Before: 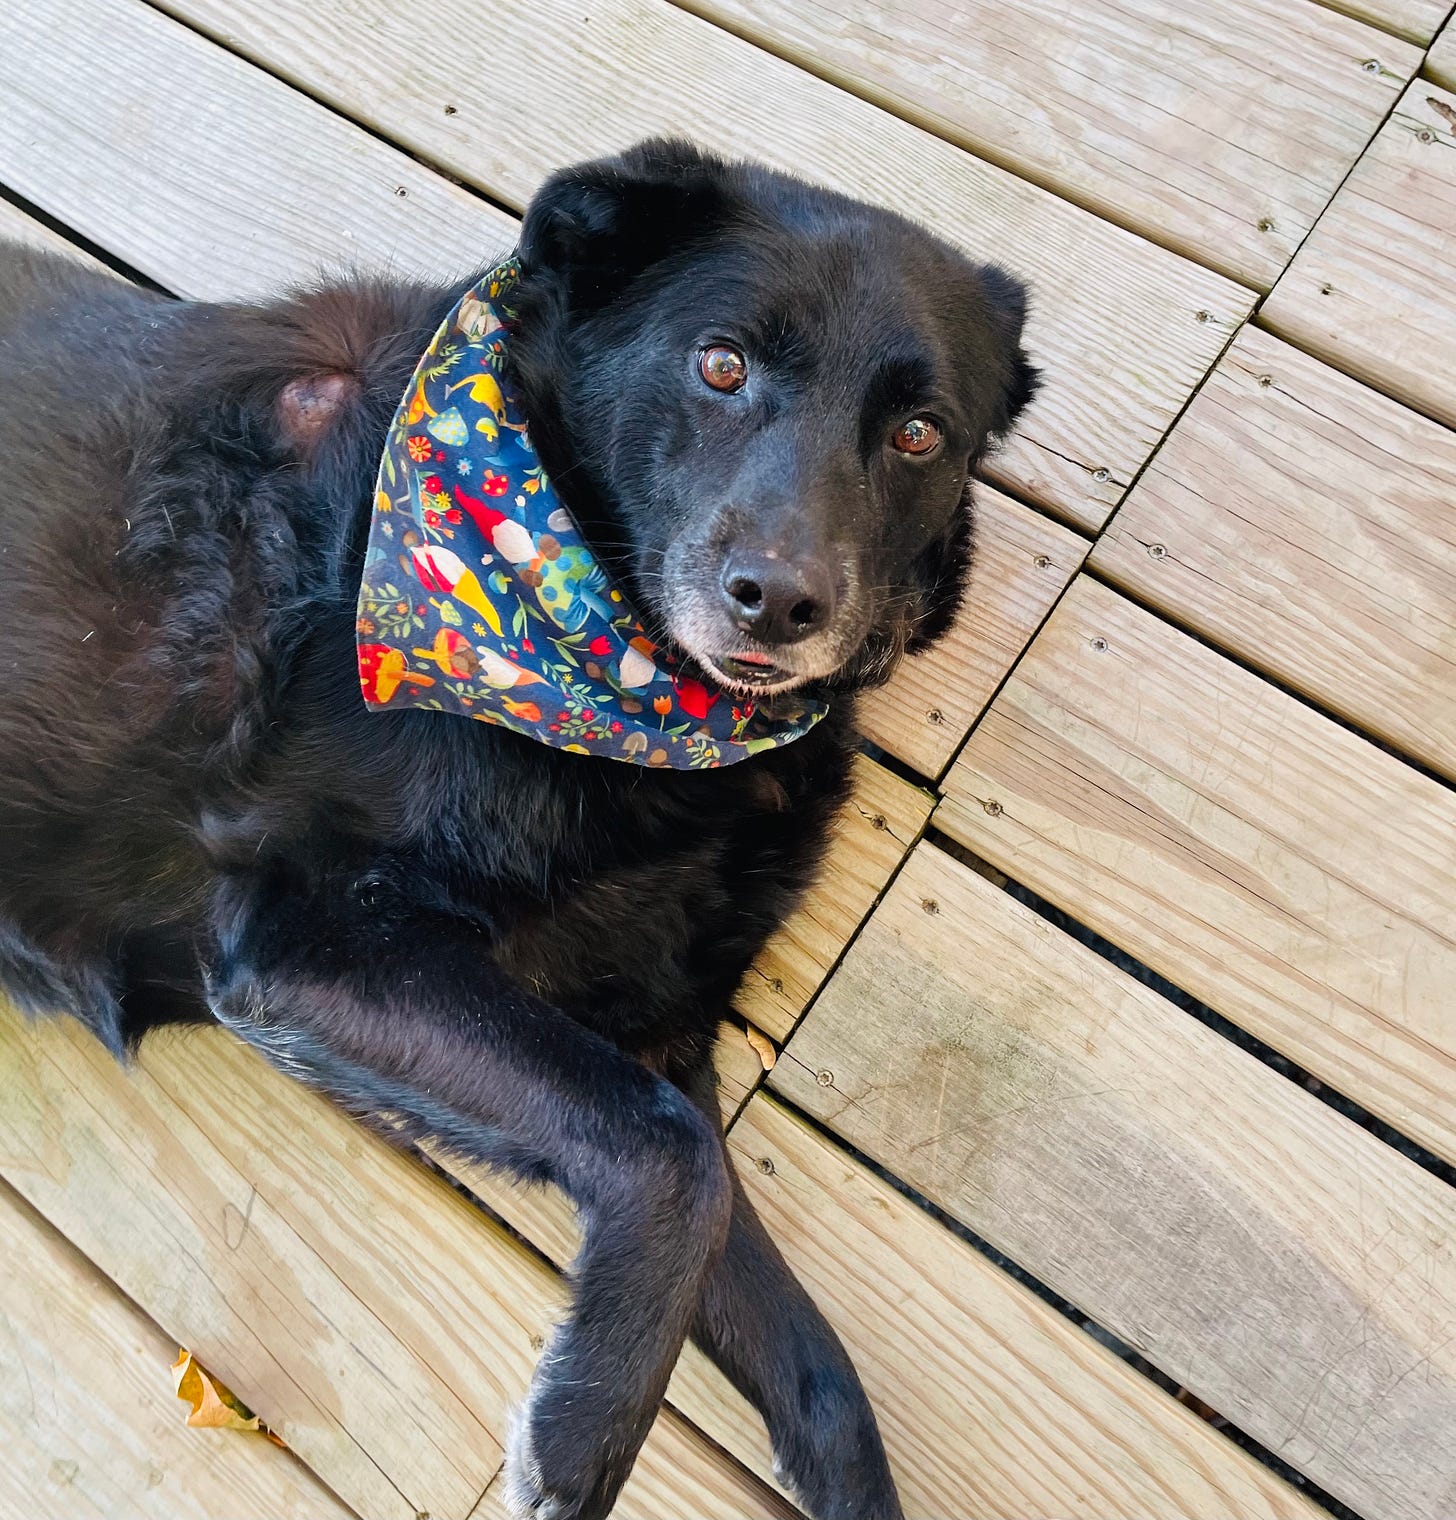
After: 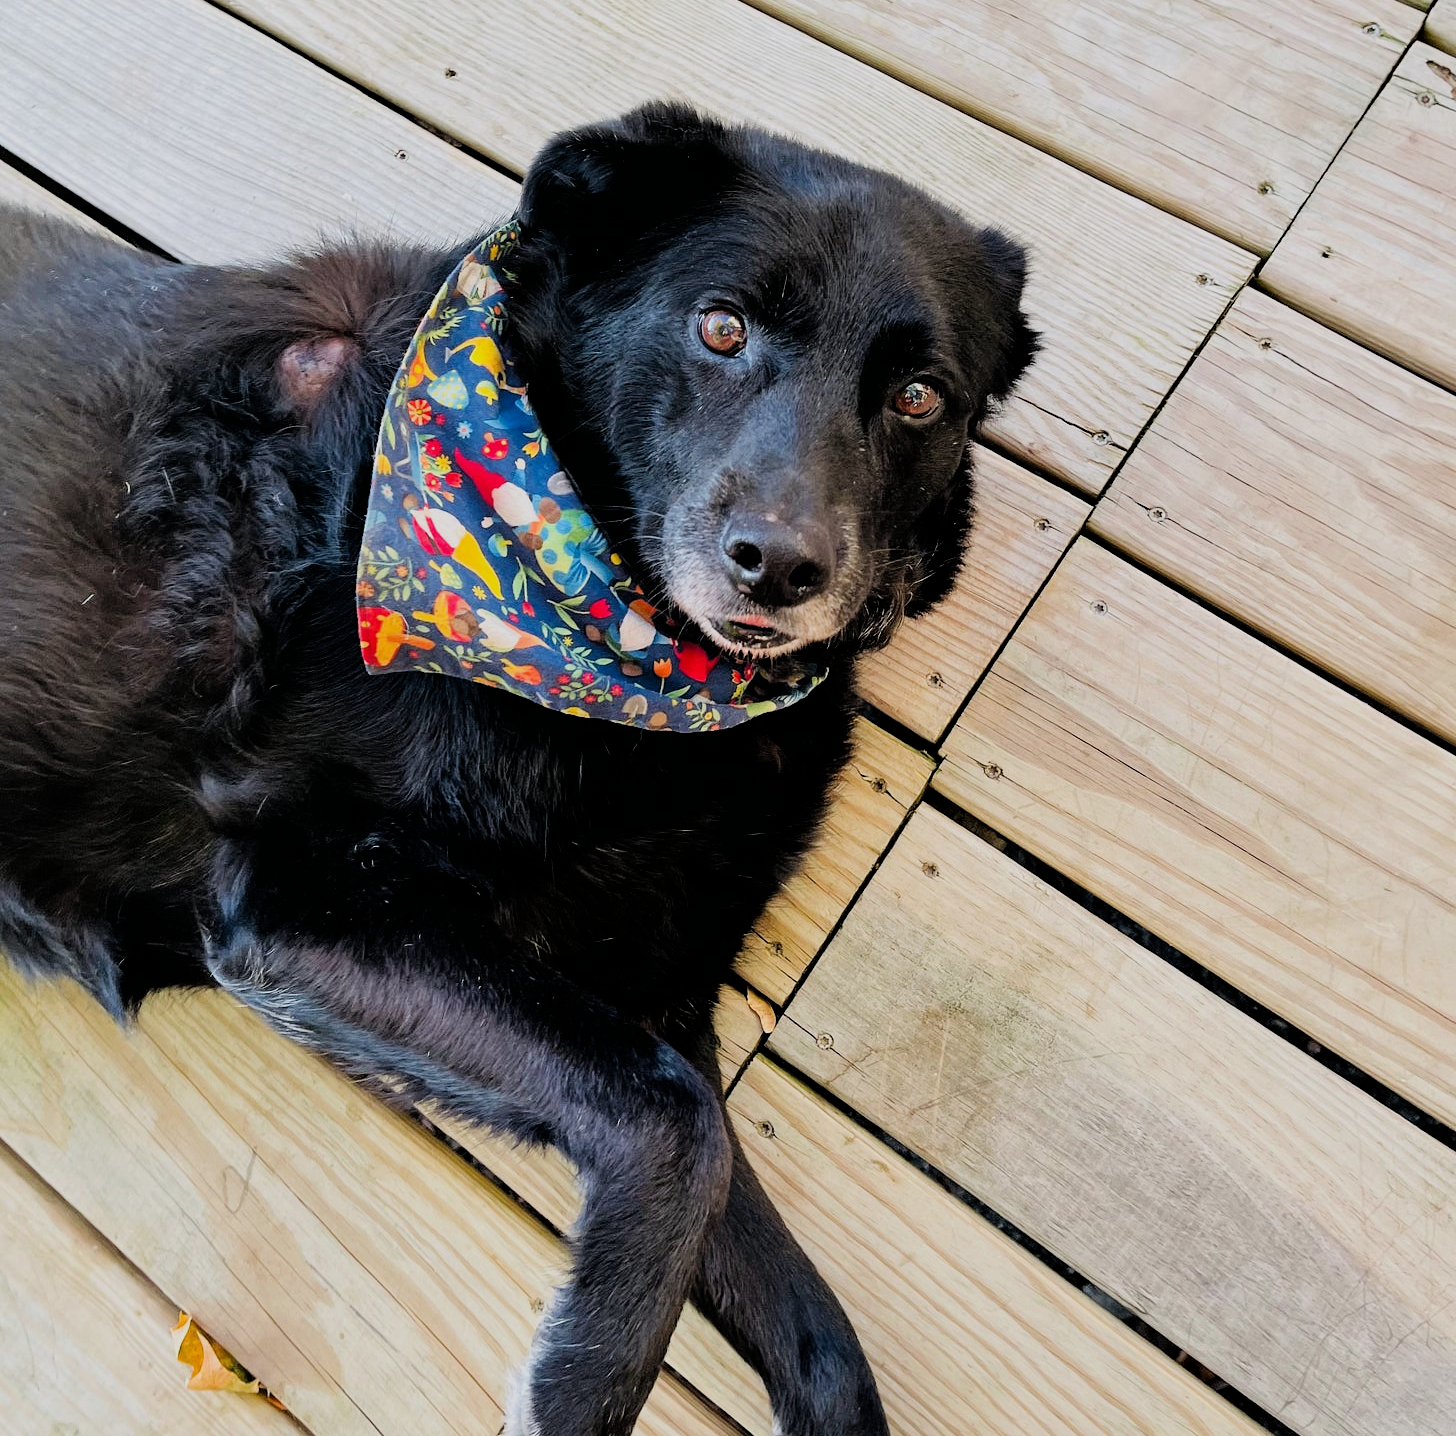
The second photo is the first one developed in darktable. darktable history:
crop and rotate: top 2.479%, bottom 3.018%
filmic rgb: black relative exposure -5 EV, hardness 2.88, contrast 1.2
